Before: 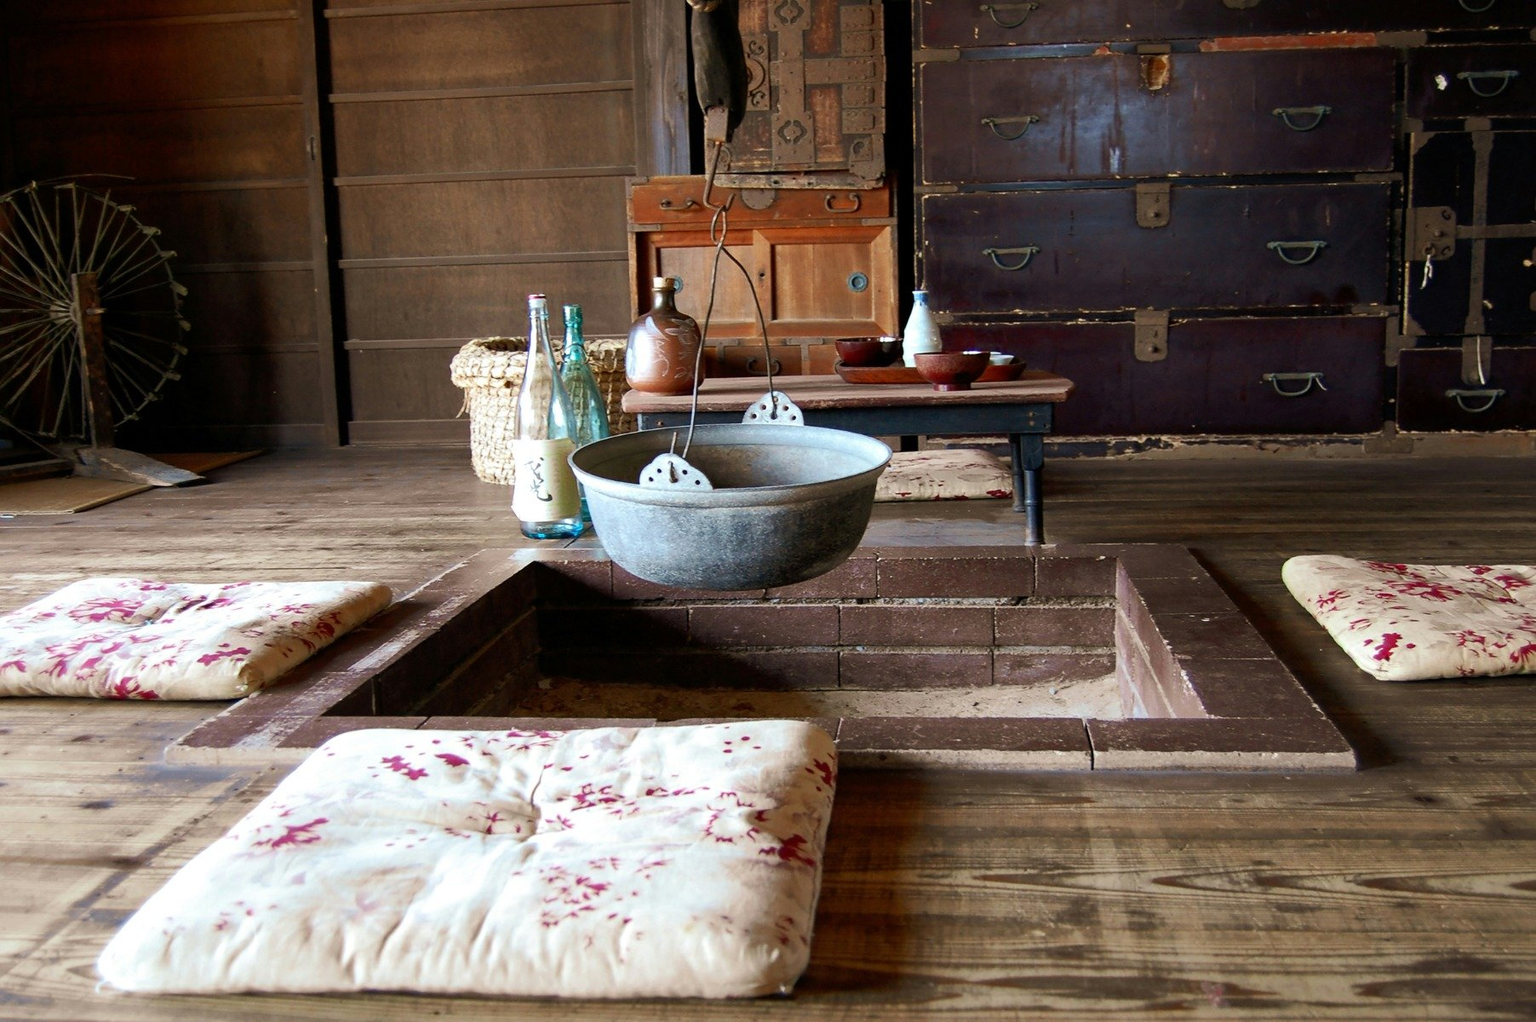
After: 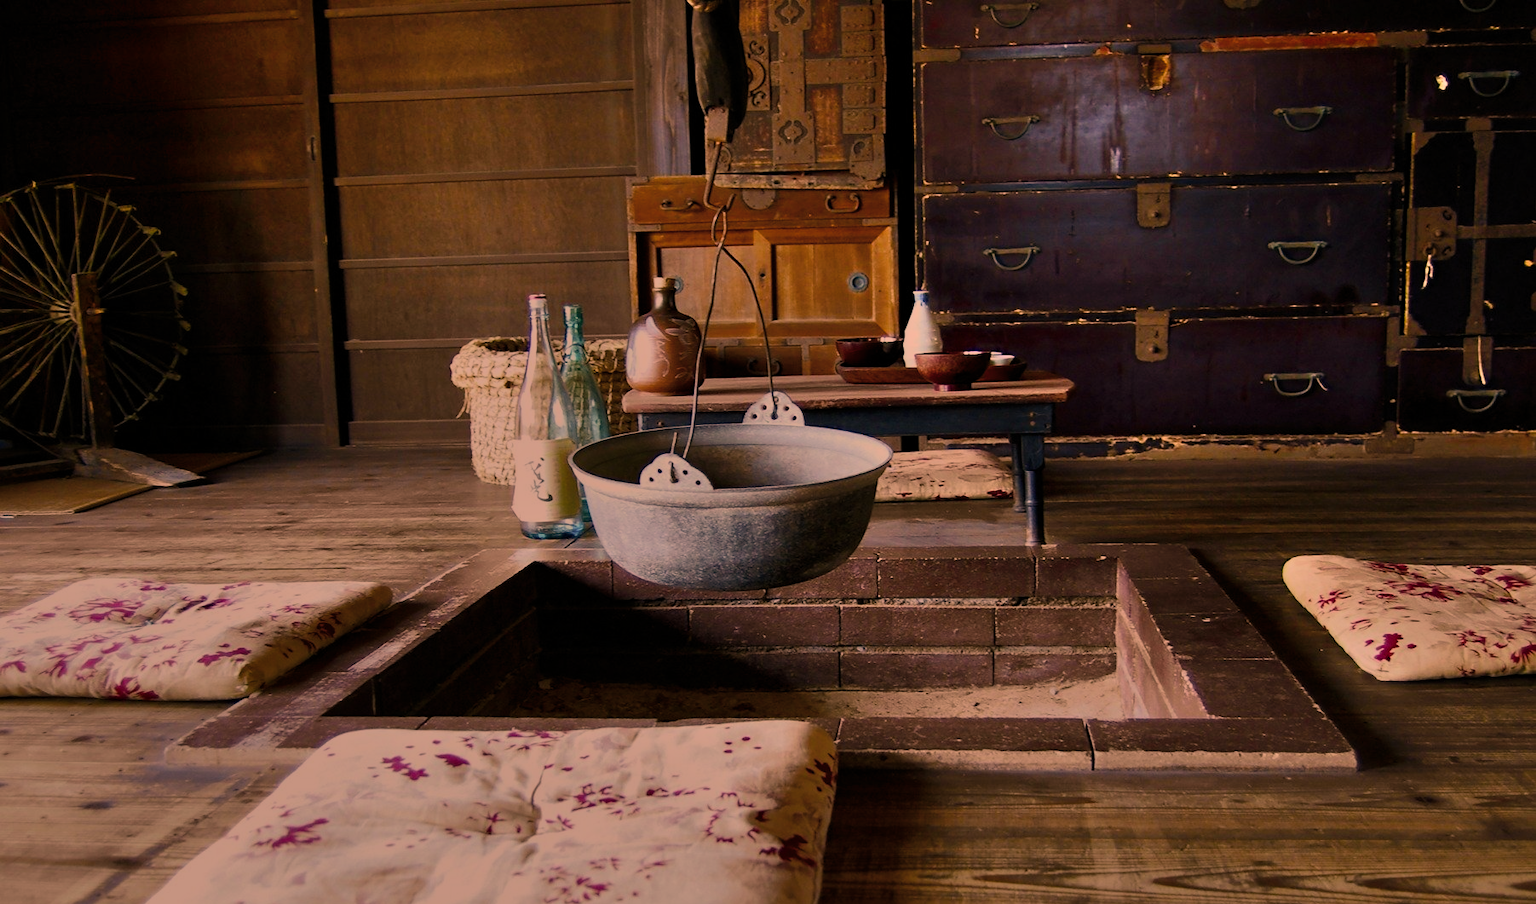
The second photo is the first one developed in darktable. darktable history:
crop and rotate: top 0%, bottom 11.466%
exposure: exposure -1.507 EV, compensate exposure bias true, compensate highlight preservation false
color correction: highlights a* 39.46, highlights b* 39.54, saturation 0.688
shadows and highlights: low approximation 0.01, soften with gaussian
color balance rgb: linear chroma grading › global chroma 4.048%, perceptual saturation grading › global saturation 27.435%, perceptual saturation grading › highlights -28.515%, perceptual saturation grading › mid-tones 15.181%, perceptual saturation grading › shadows 33.371%, global vibrance 20%
